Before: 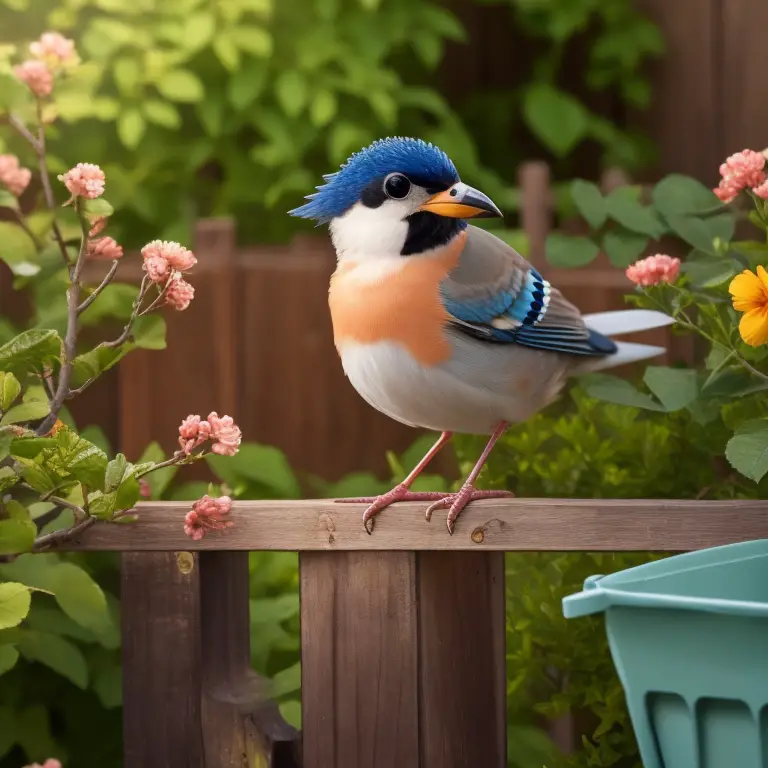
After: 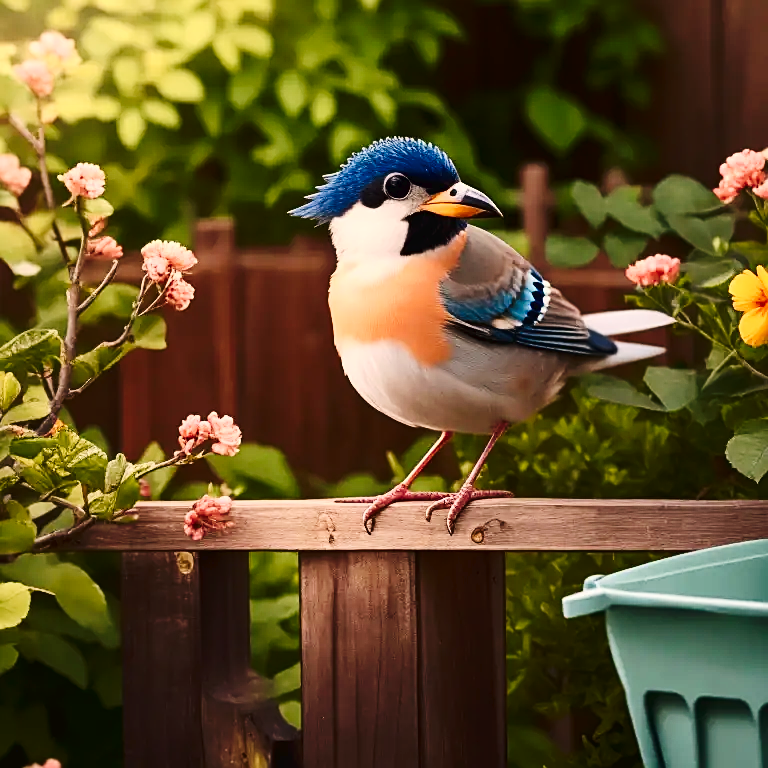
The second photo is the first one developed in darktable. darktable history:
contrast brightness saturation: contrast 0.28
tone equalizer: on, module defaults
sharpen: on, module defaults
white balance: red 1.127, blue 0.943
tone curve: curves: ch0 [(0, 0) (0.003, 0.018) (0.011, 0.019) (0.025, 0.024) (0.044, 0.037) (0.069, 0.053) (0.1, 0.075) (0.136, 0.105) (0.177, 0.136) (0.224, 0.179) (0.277, 0.244) (0.335, 0.319) (0.399, 0.4) (0.468, 0.495) (0.543, 0.58) (0.623, 0.671) (0.709, 0.757) (0.801, 0.838) (0.898, 0.913) (1, 1)], preserve colors none
